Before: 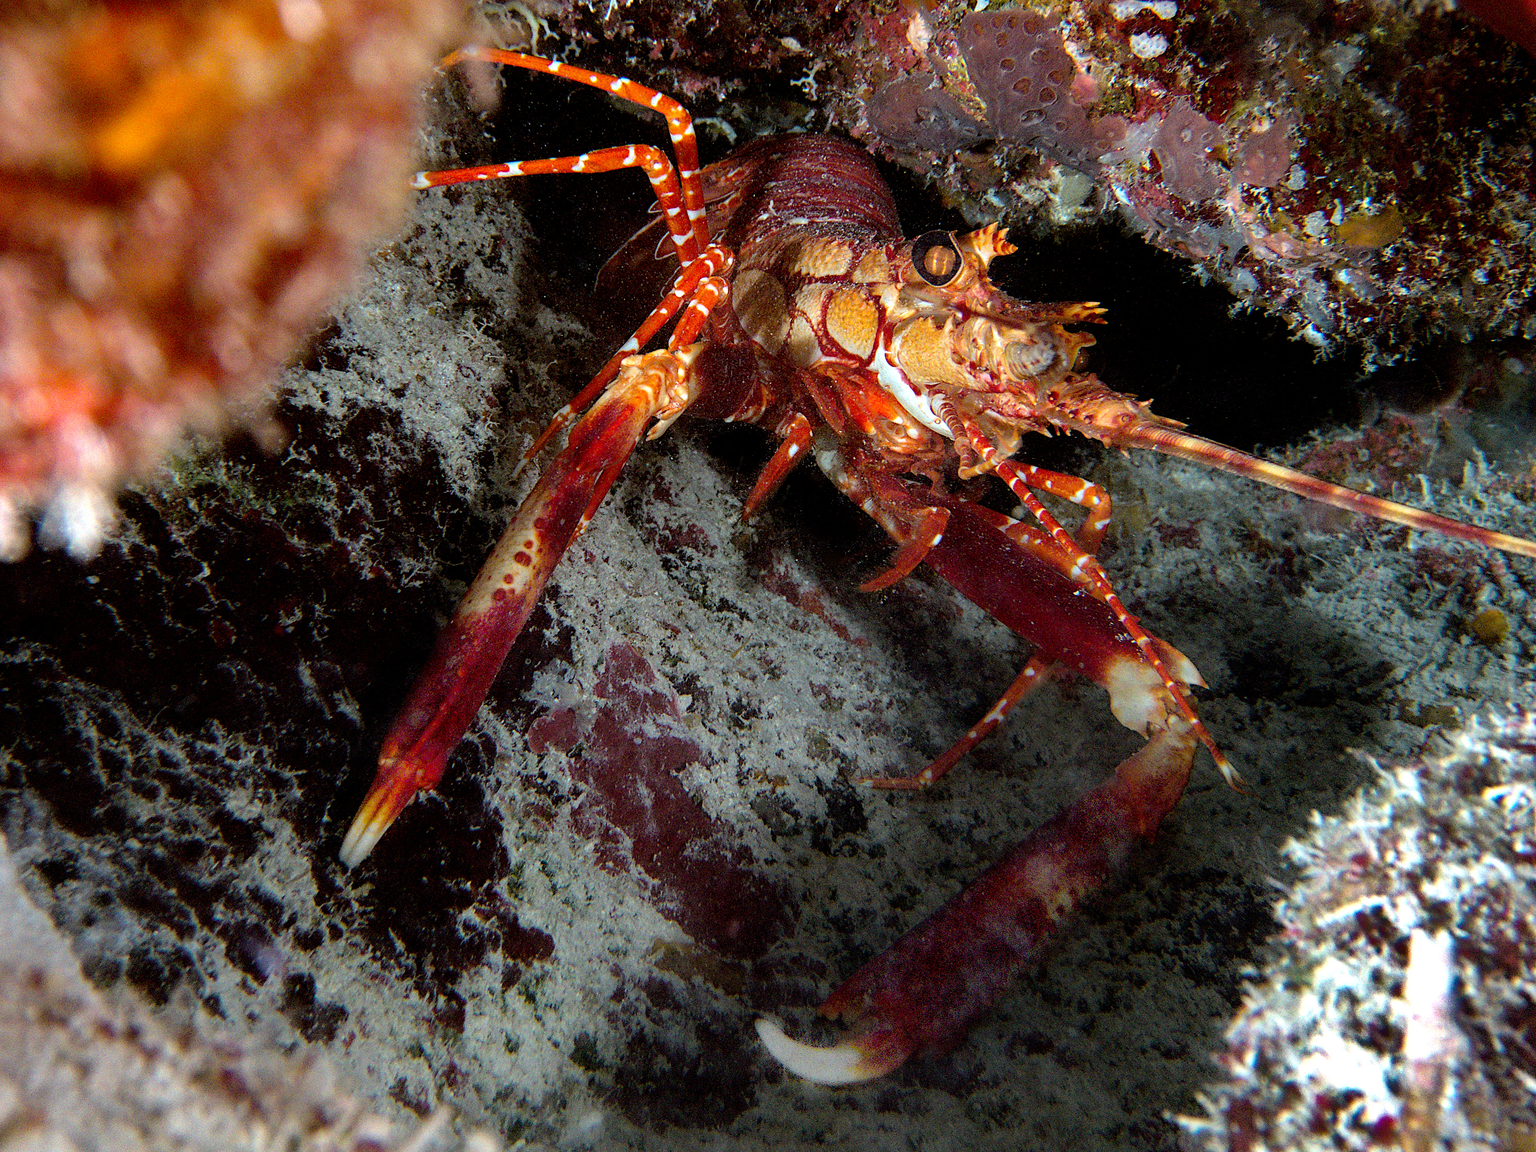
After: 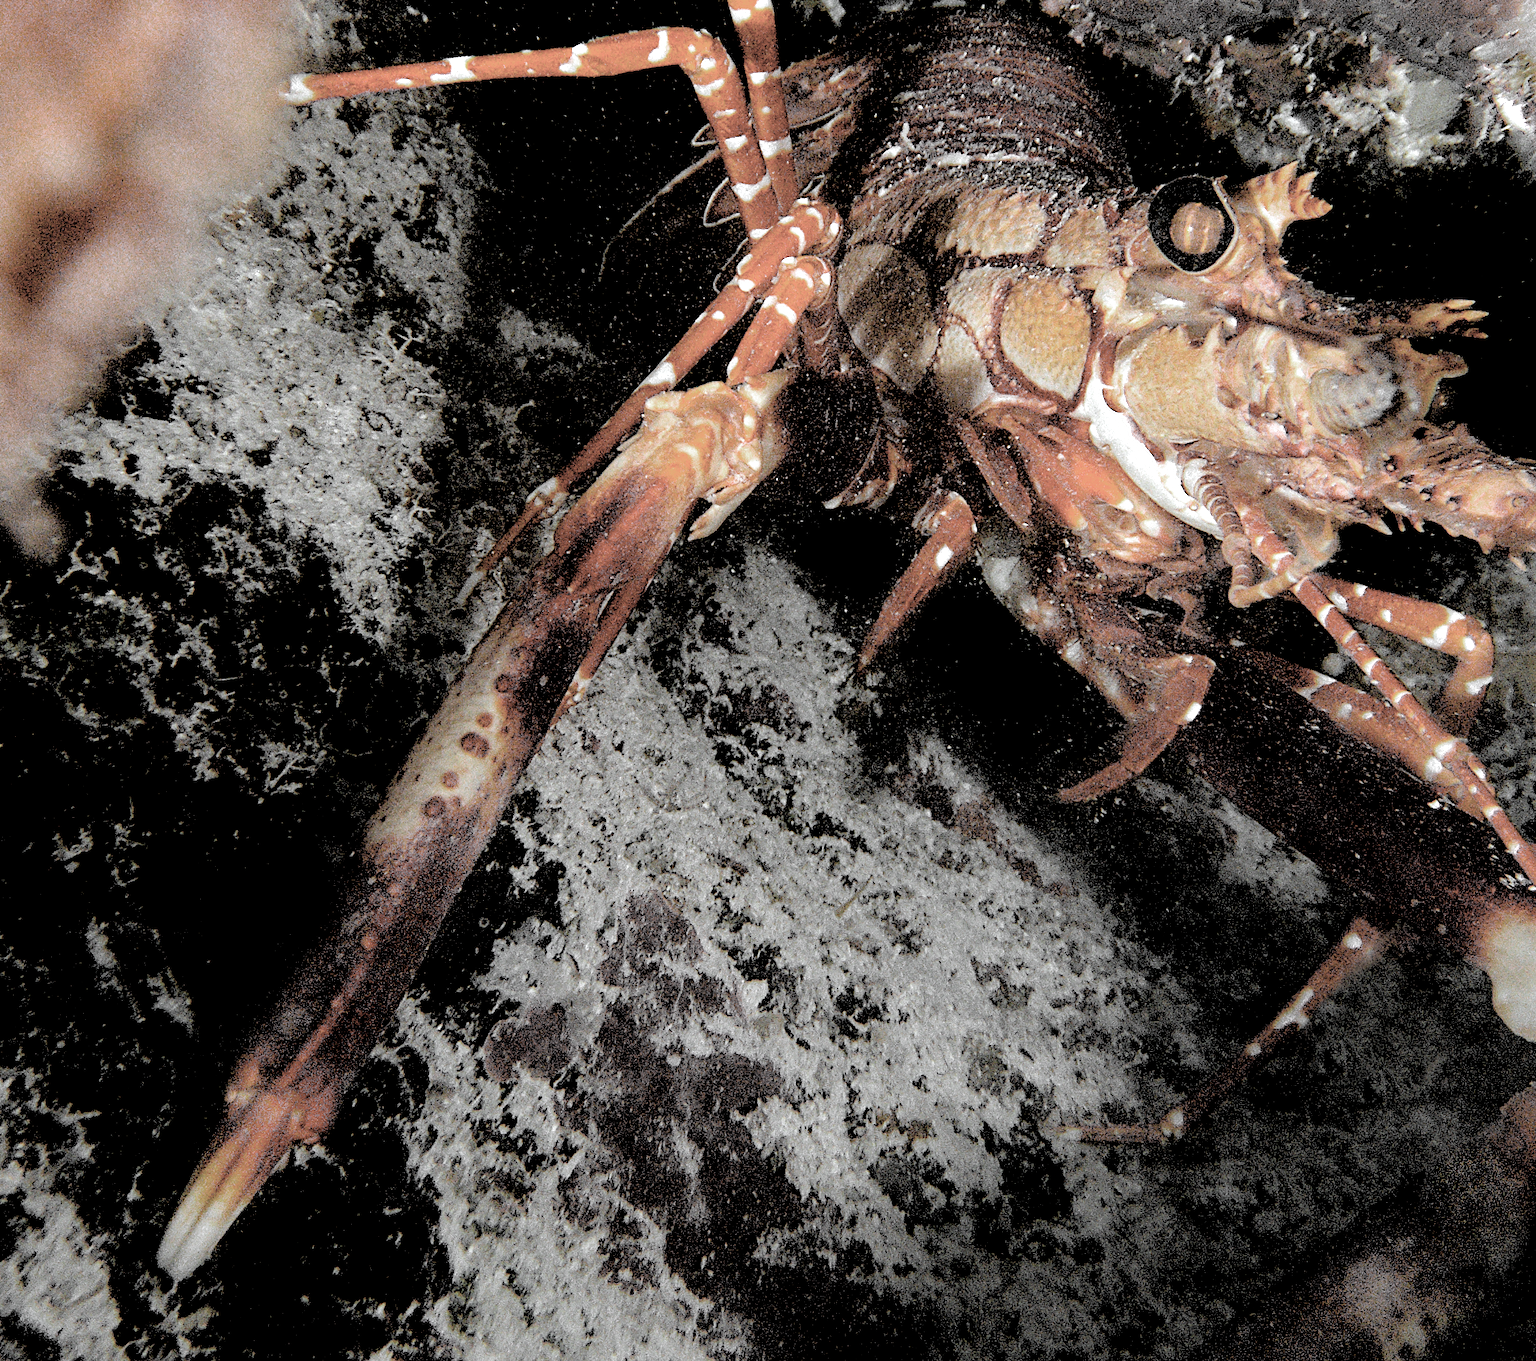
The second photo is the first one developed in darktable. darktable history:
color zones: curves: ch0 [(0, 0.613) (0.01, 0.613) (0.245, 0.448) (0.498, 0.529) (0.642, 0.665) (0.879, 0.777) (0.99, 0.613)]; ch1 [(0, 0.035) (0.121, 0.189) (0.259, 0.197) (0.415, 0.061) (0.589, 0.022) (0.732, 0.022) (0.857, 0.026) (0.991, 0.053)]
crop: left 16.202%, top 11.208%, right 26.045%, bottom 20.557%
rgb levels: levels [[0.027, 0.429, 0.996], [0, 0.5, 1], [0, 0.5, 1]]
